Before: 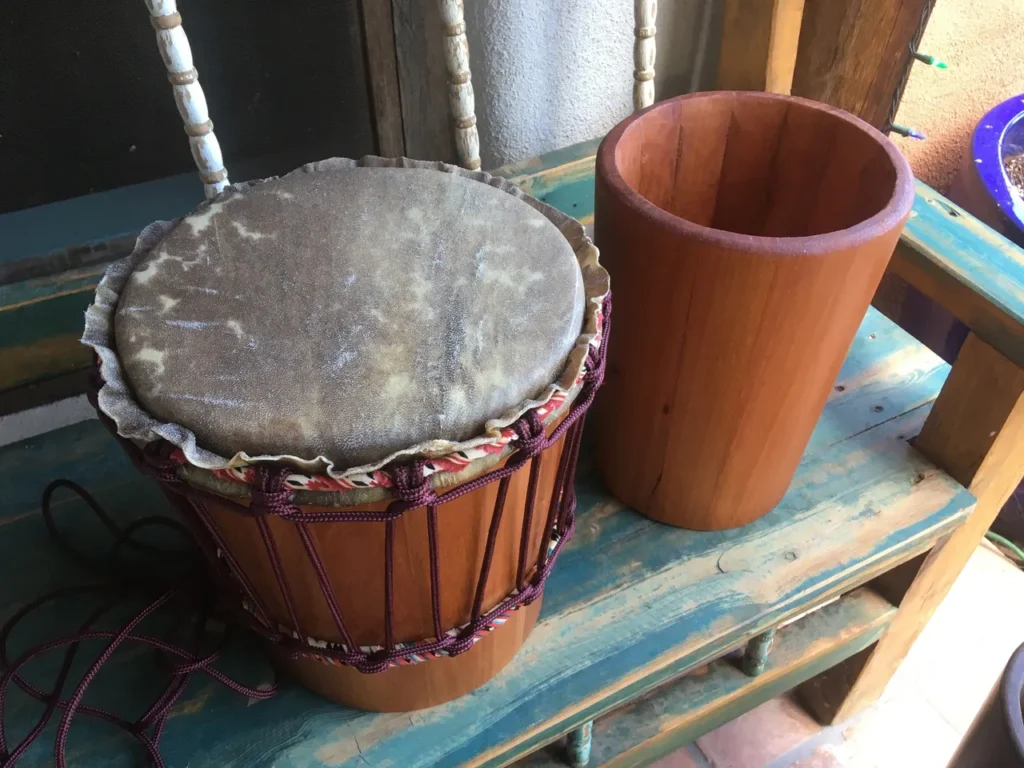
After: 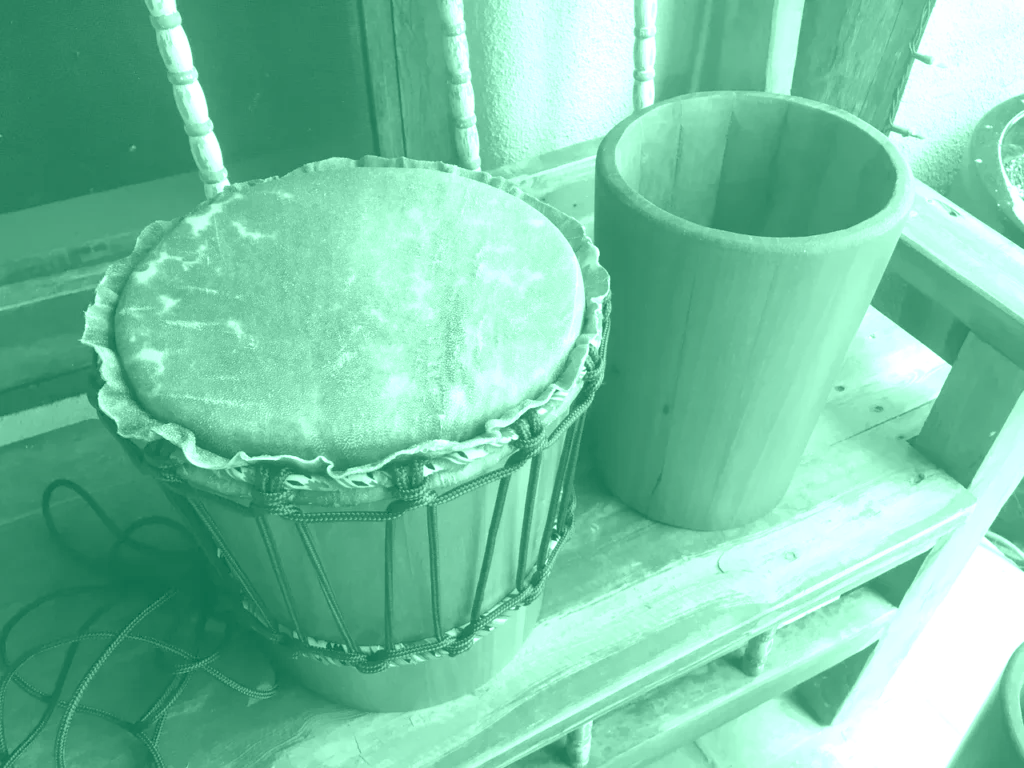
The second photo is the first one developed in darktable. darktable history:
colorize: hue 147.6°, saturation 65%, lightness 21.64%
exposure: exposure 2.207 EV, compensate highlight preservation false
